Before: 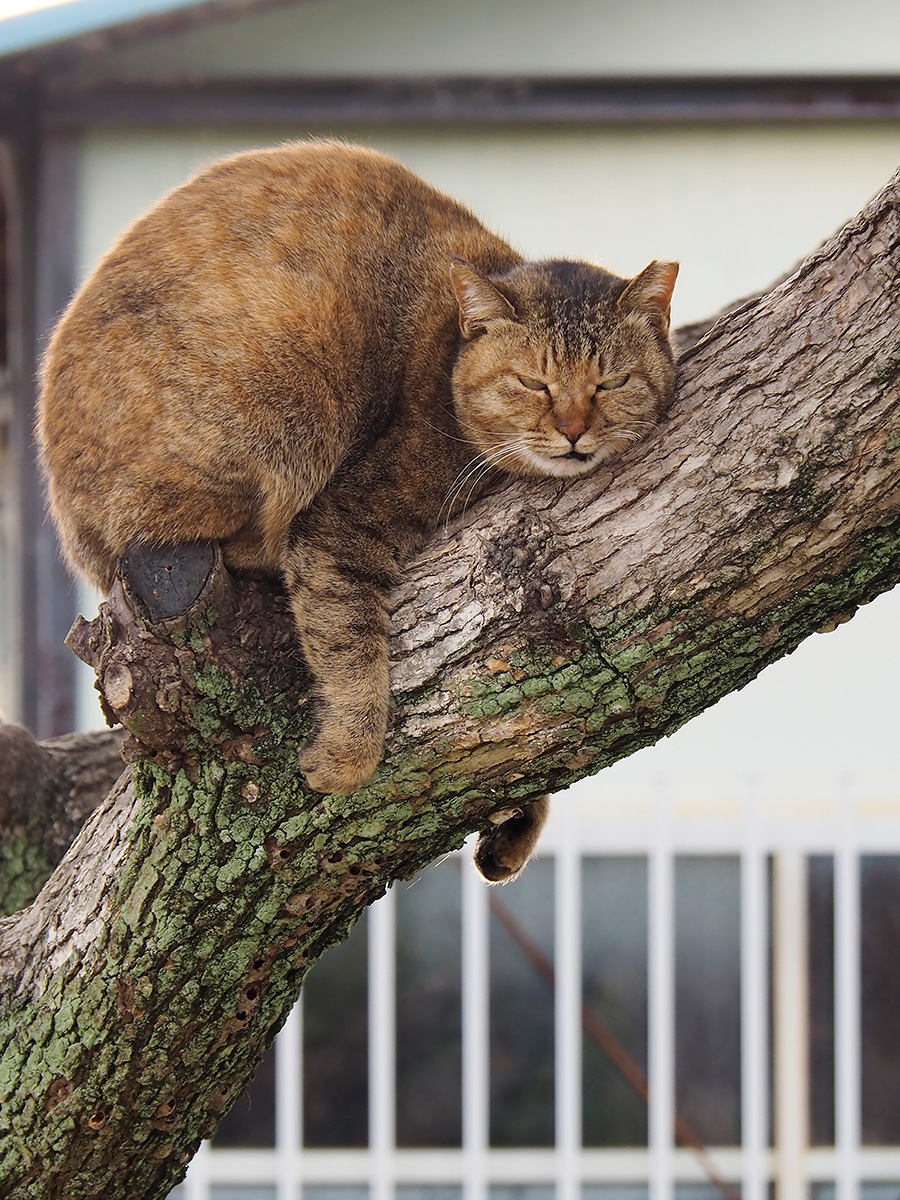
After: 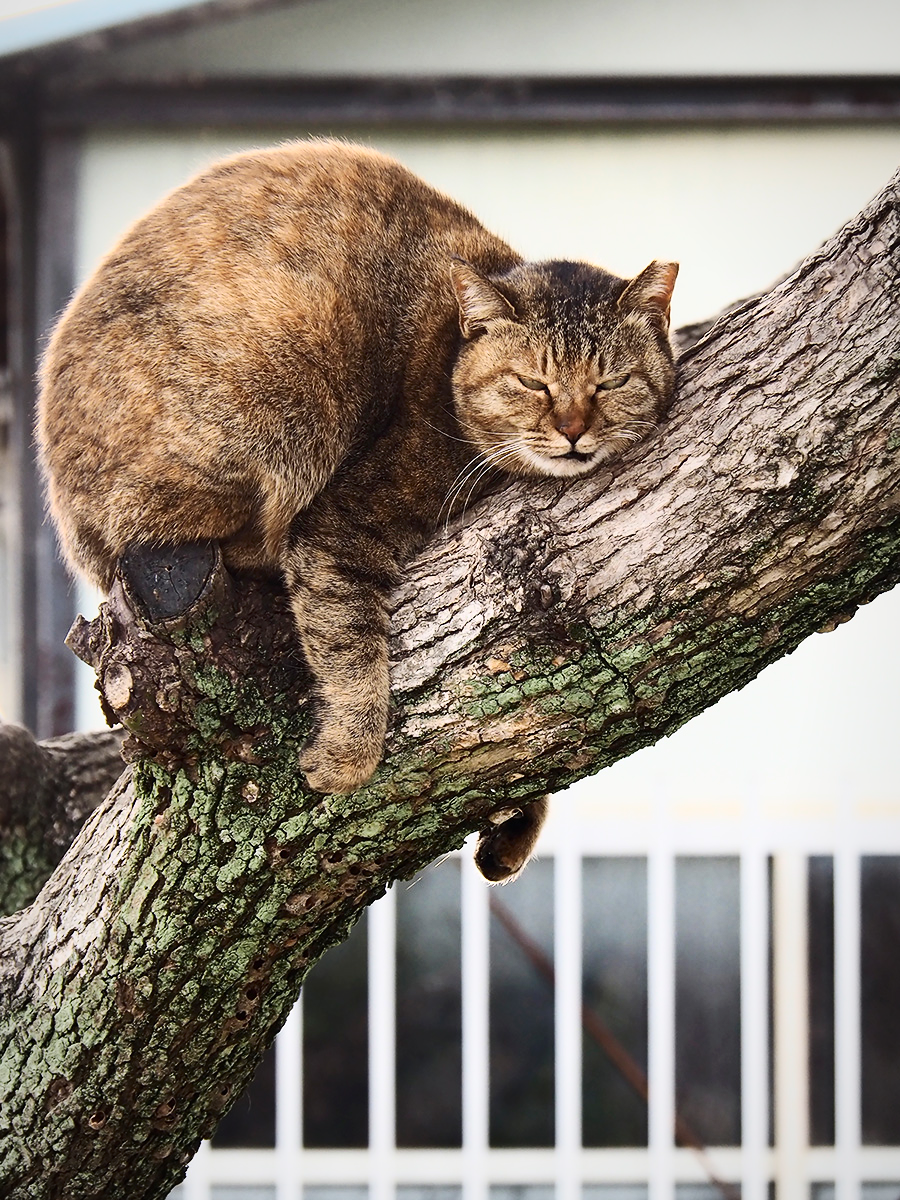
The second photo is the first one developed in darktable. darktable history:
vignetting: fall-off radius 69.69%, brightness -0.283, automatic ratio true
contrast brightness saturation: contrast 0.383, brightness 0.111
